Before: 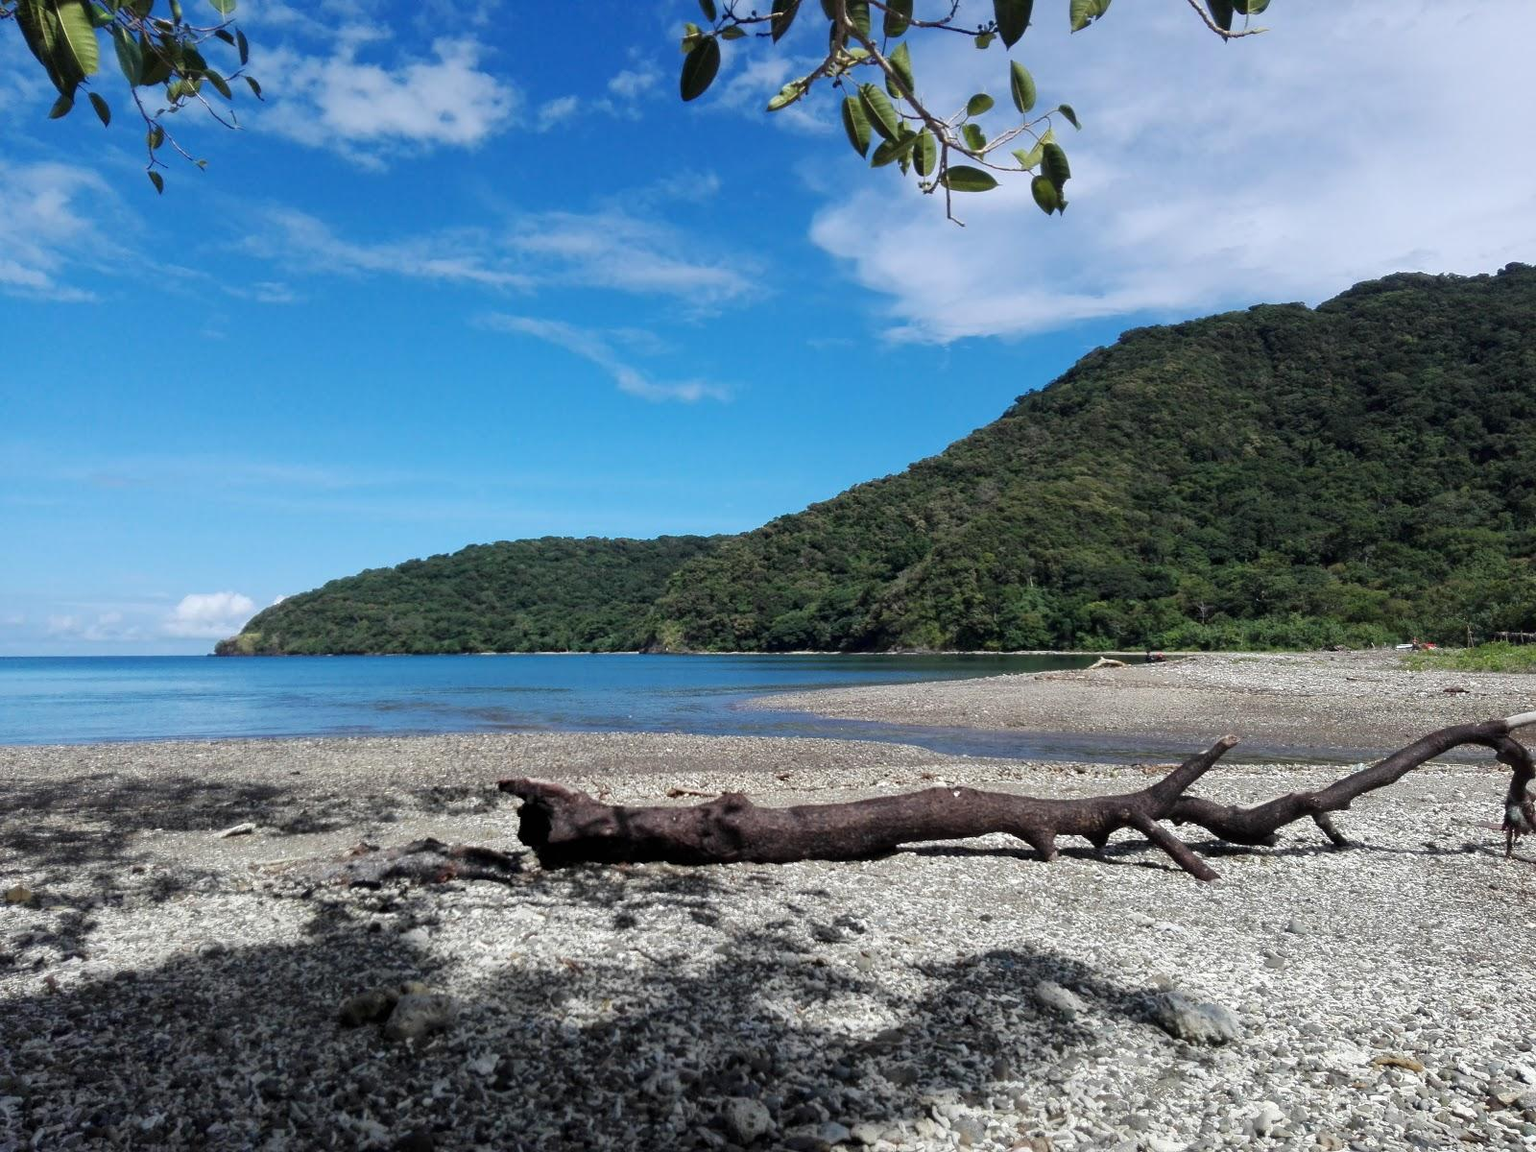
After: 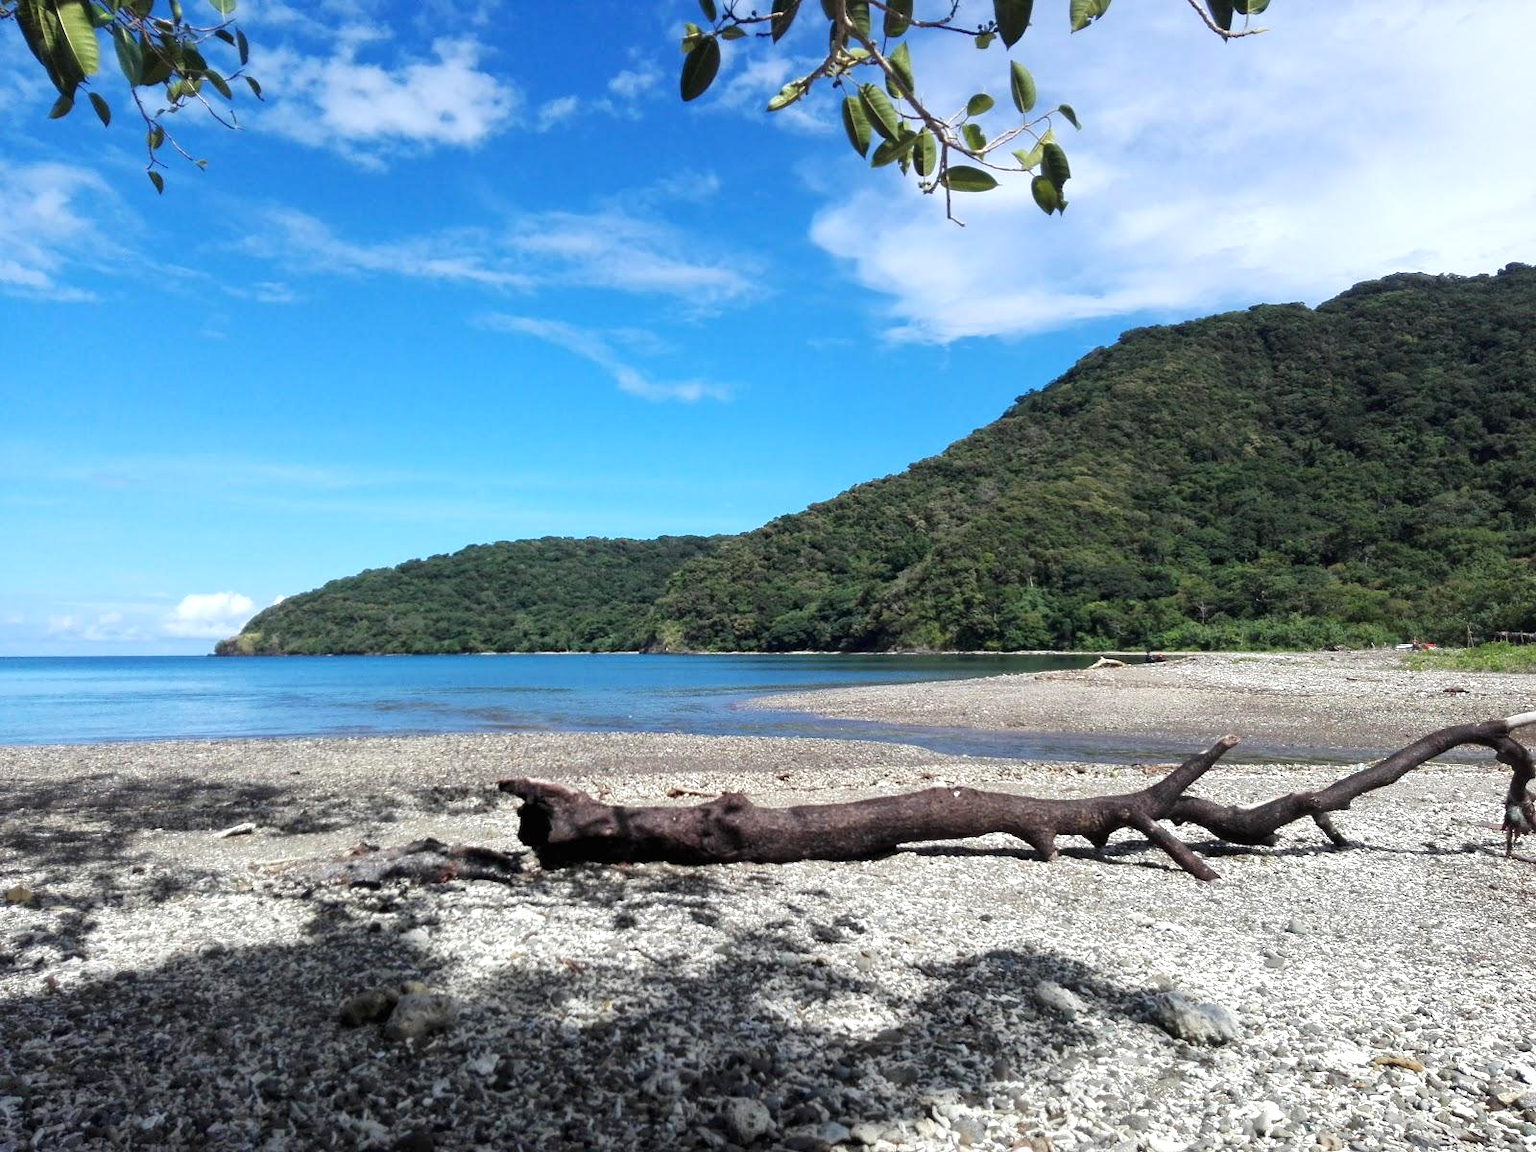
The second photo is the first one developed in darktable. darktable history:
exposure: black level correction 0, exposure 0.5 EV, compensate highlight preservation false
